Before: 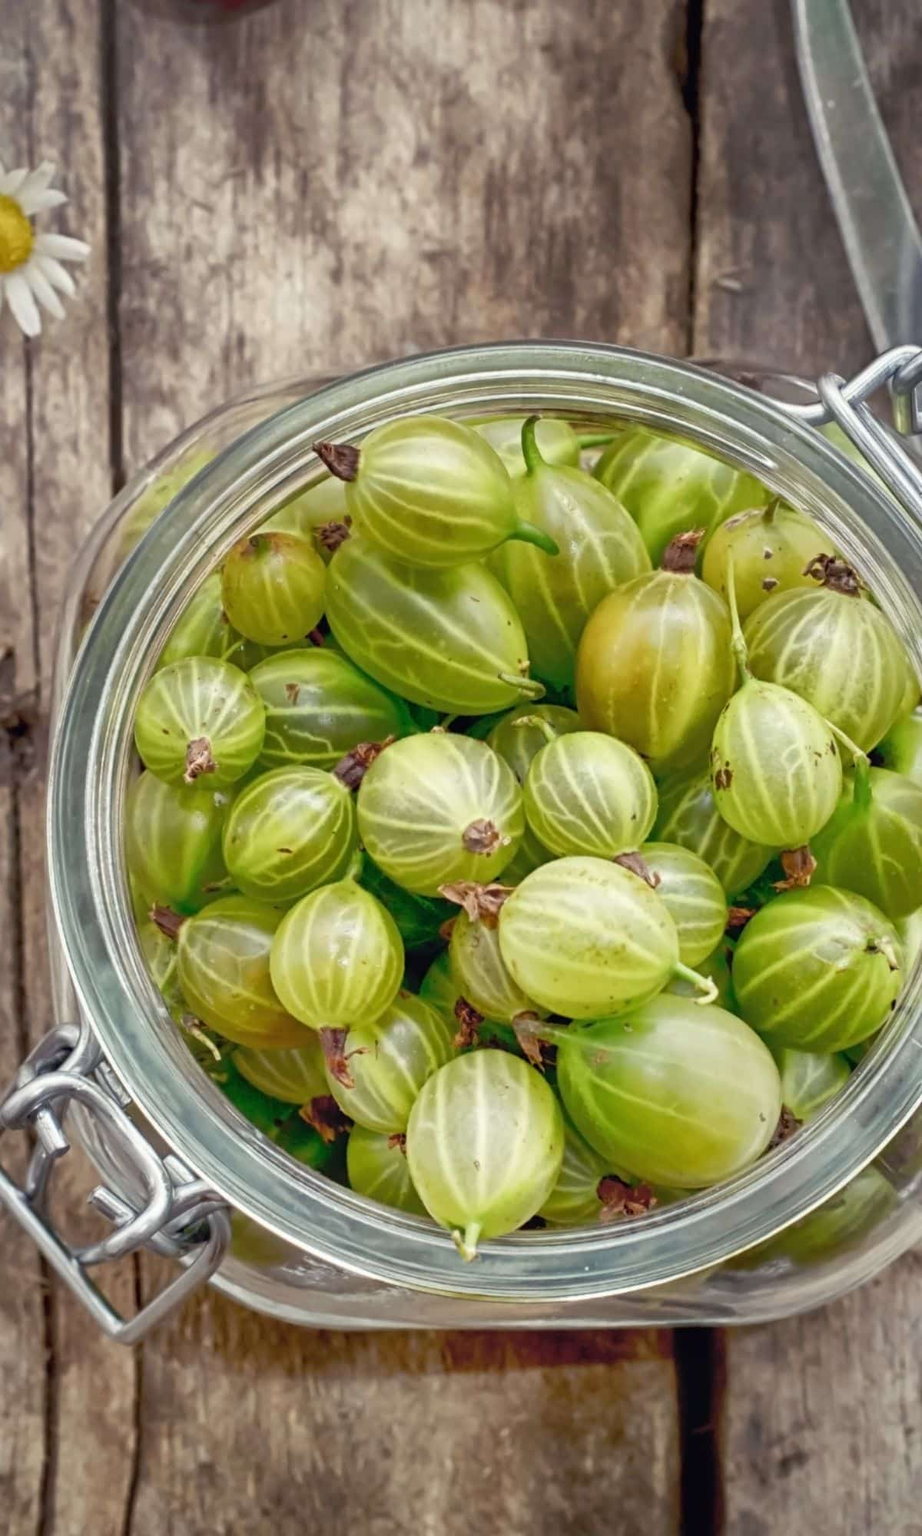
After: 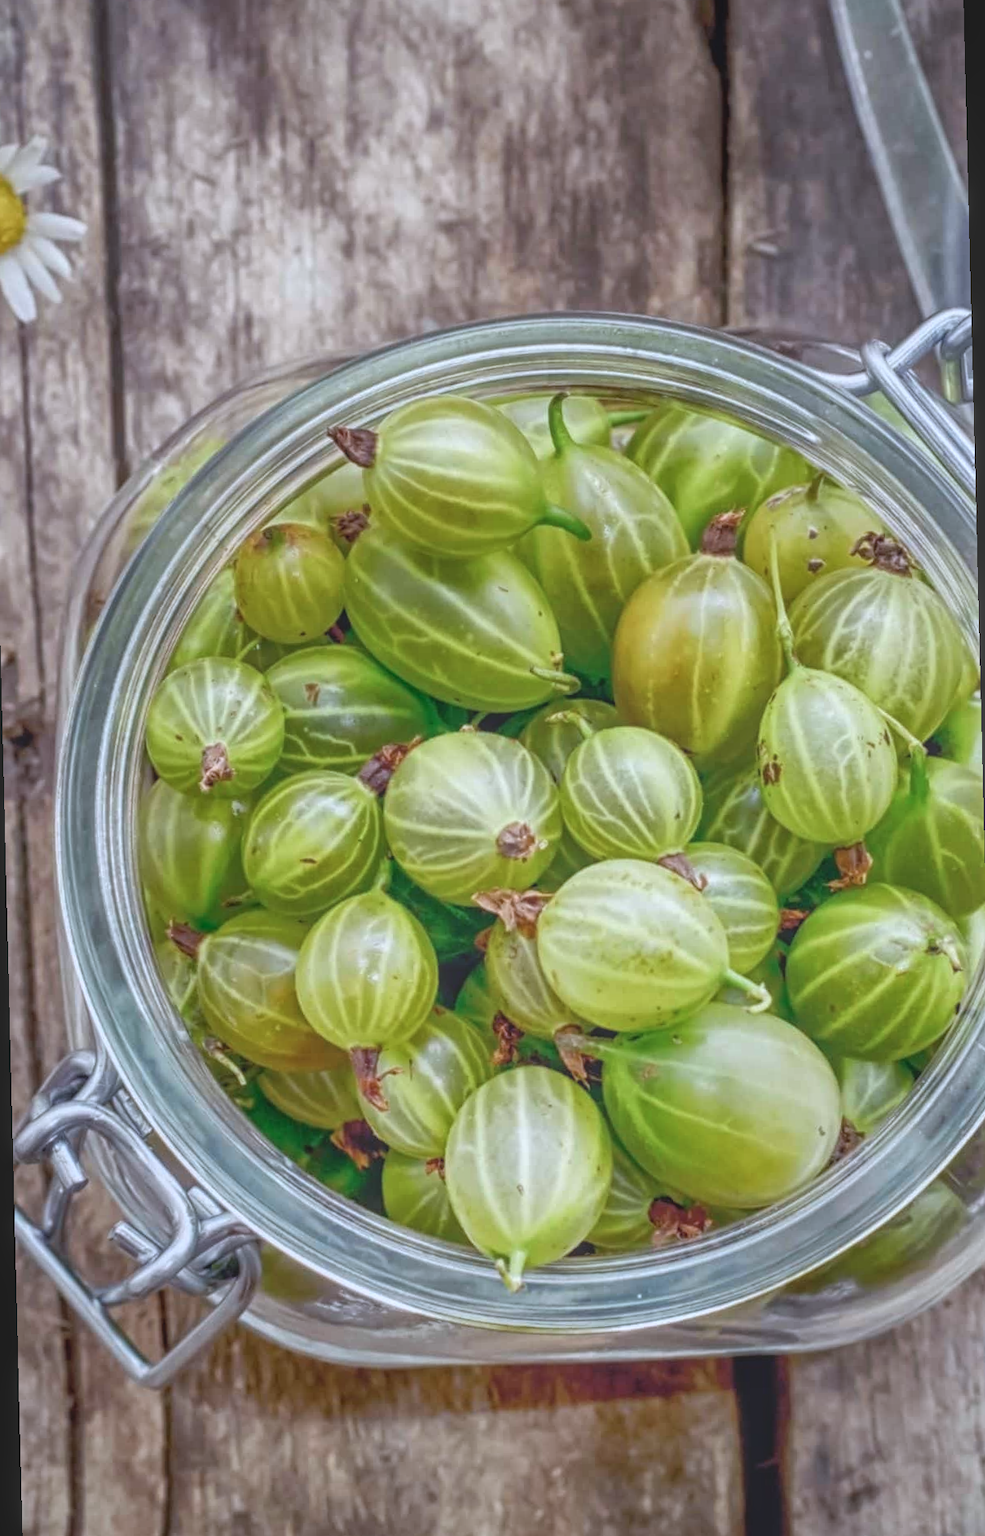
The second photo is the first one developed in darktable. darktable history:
local contrast: highlights 73%, shadows 15%, midtone range 0.197
rotate and perspective: rotation -1.42°, crop left 0.016, crop right 0.984, crop top 0.035, crop bottom 0.965
color calibration: illuminant as shot in camera, x 0.37, y 0.382, temperature 4313.32 K
